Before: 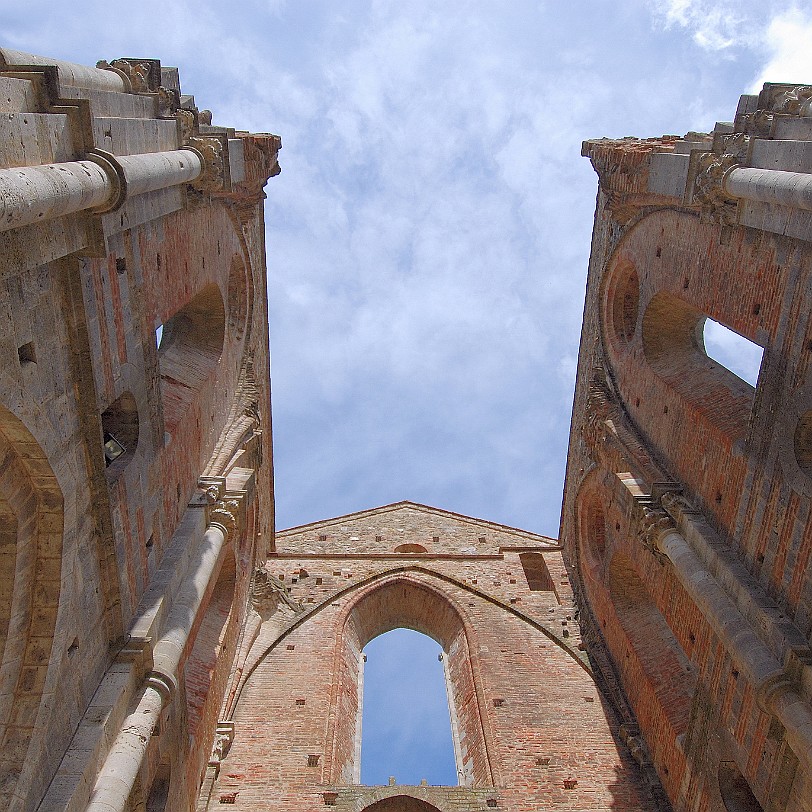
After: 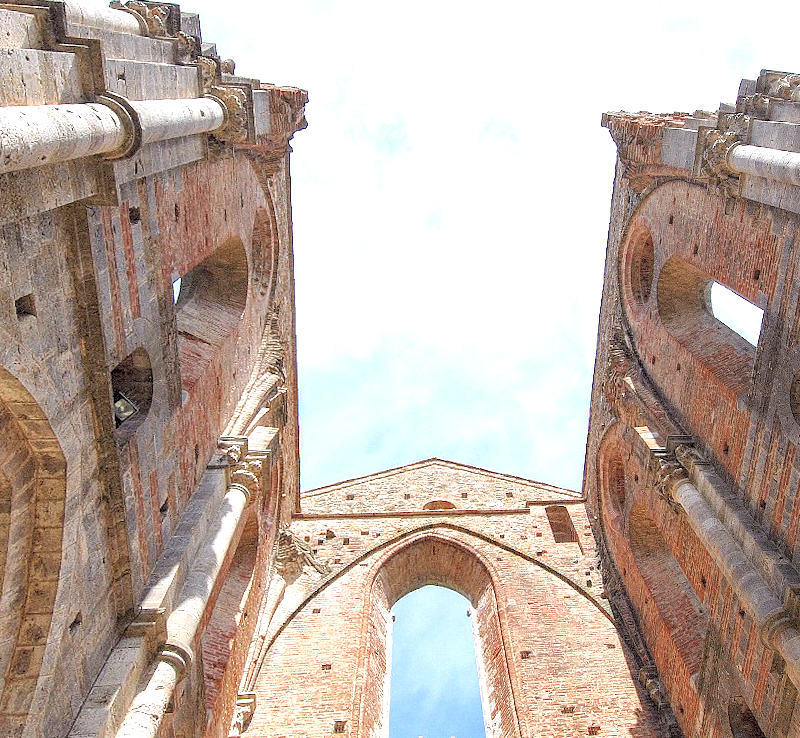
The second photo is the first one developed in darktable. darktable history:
local contrast: highlights 25%, detail 150%
rotate and perspective: rotation -0.013°, lens shift (vertical) -0.027, lens shift (horizontal) 0.178, crop left 0.016, crop right 0.989, crop top 0.082, crop bottom 0.918
exposure: black level correction 0, exposure 1.1 EV, compensate highlight preservation false
contrast brightness saturation: contrast 0.05, brightness 0.06, saturation 0.01
